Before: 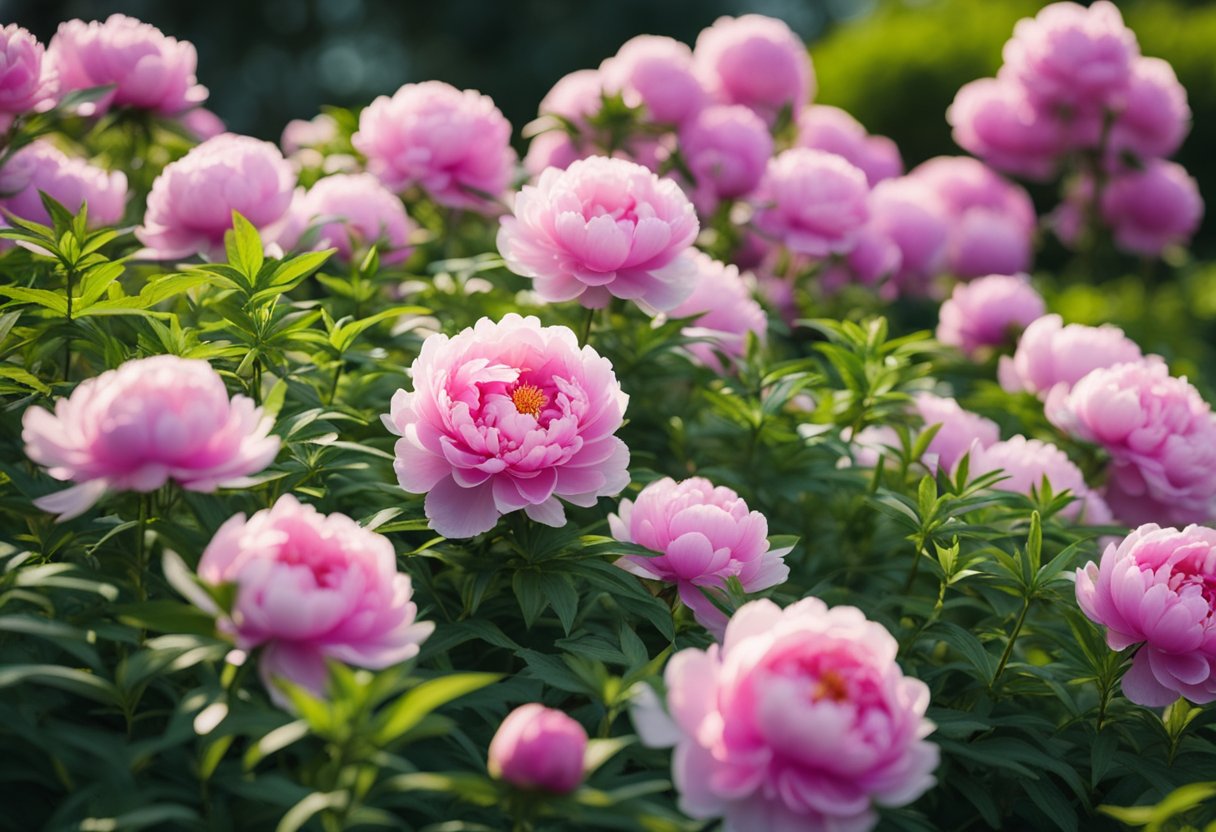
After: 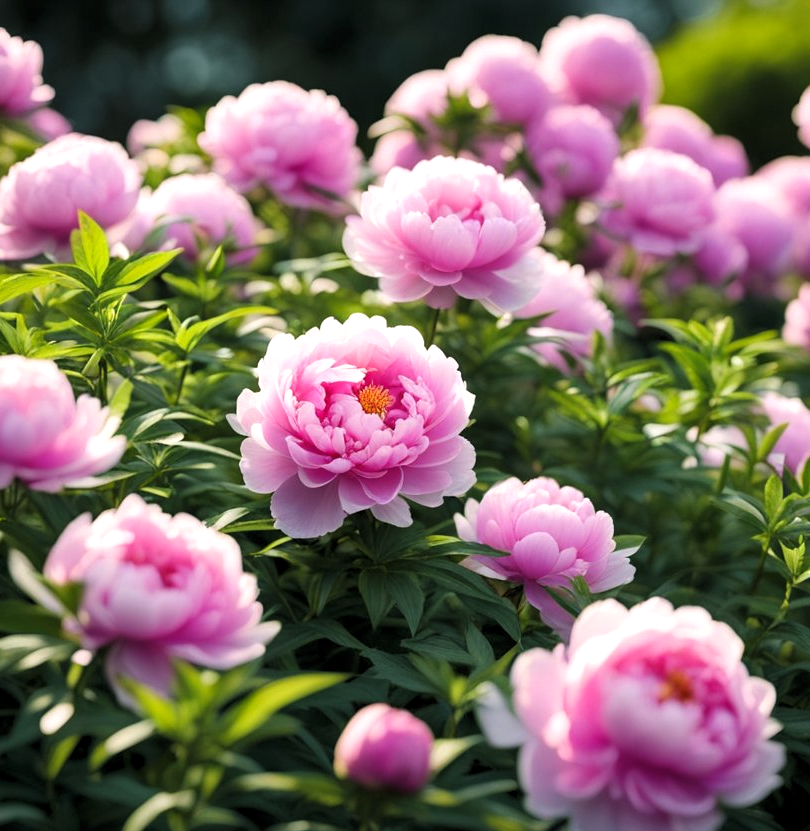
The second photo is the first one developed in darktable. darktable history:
levels: levels [0.055, 0.477, 0.9]
crop and rotate: left 12.673%, right 20.66%
